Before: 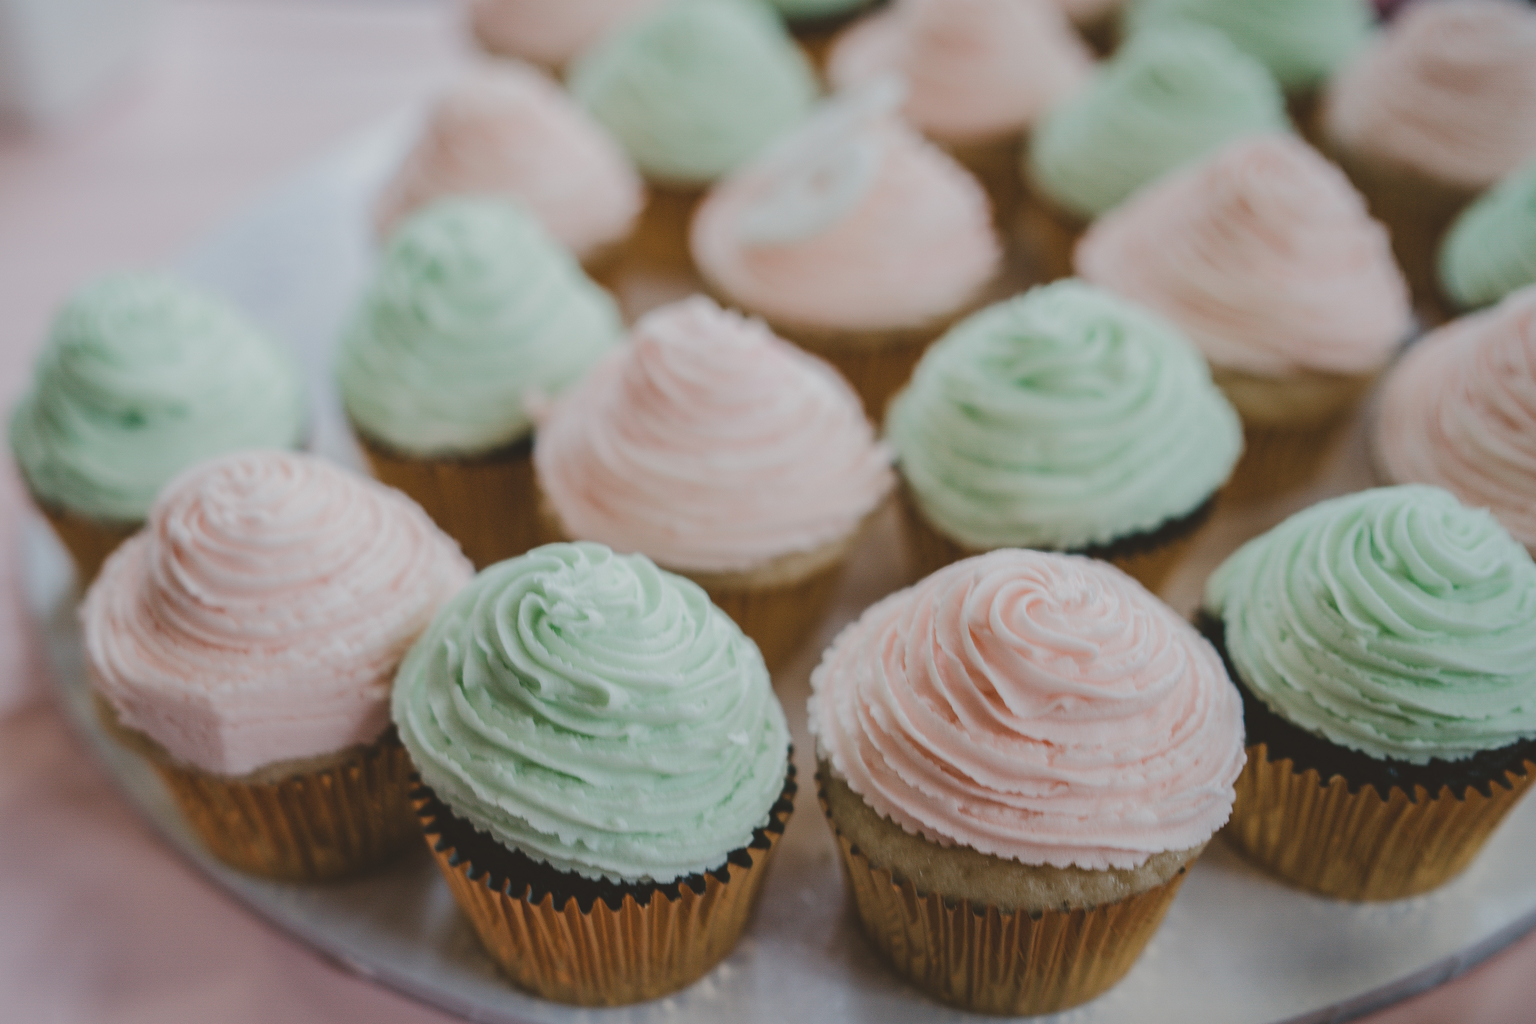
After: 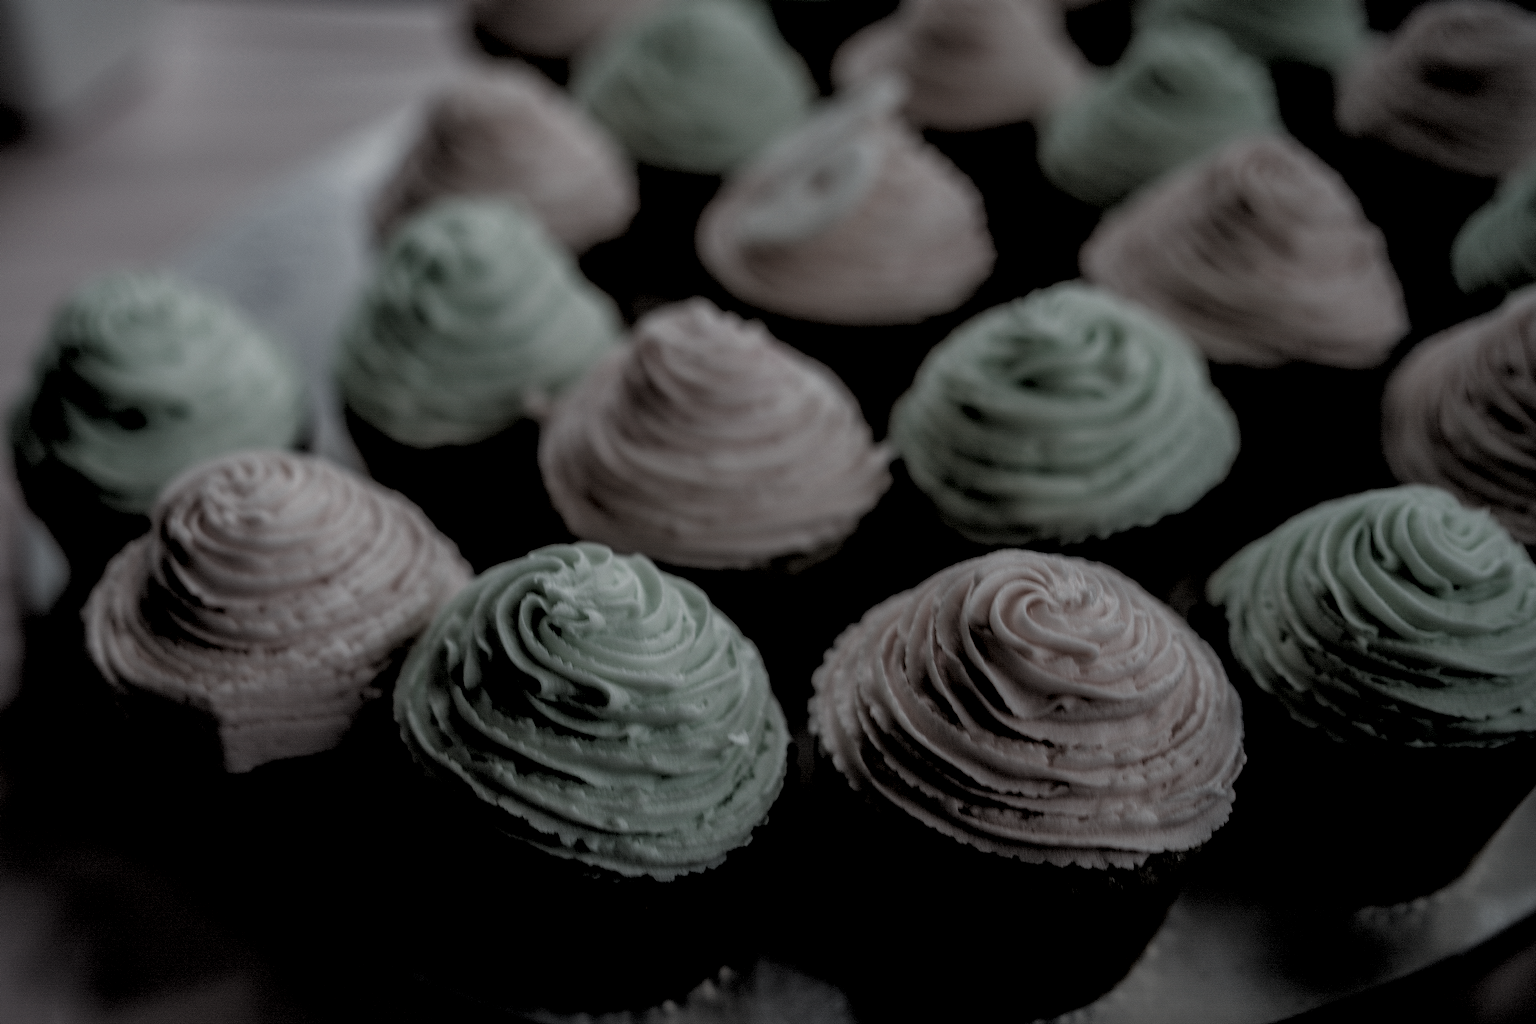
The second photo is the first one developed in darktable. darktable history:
local contrast: highlights 61%, detail 143%, midtone range 0.428
levels: levels [0.514, 0.759, 1]
